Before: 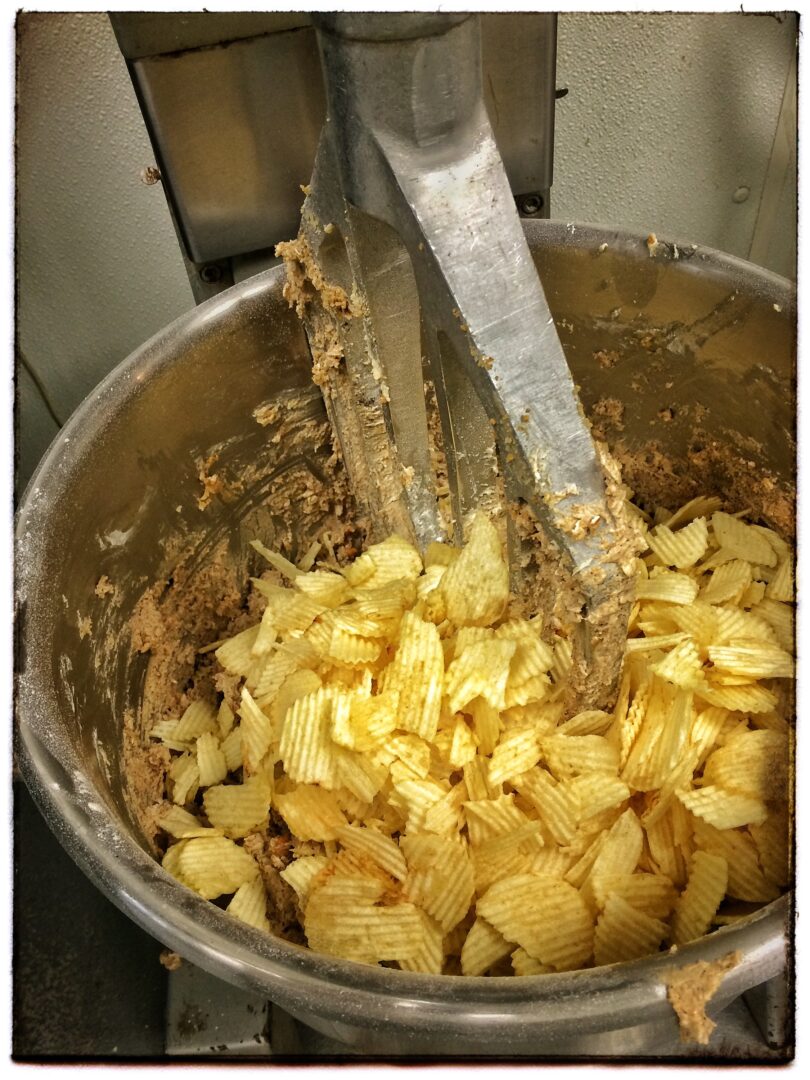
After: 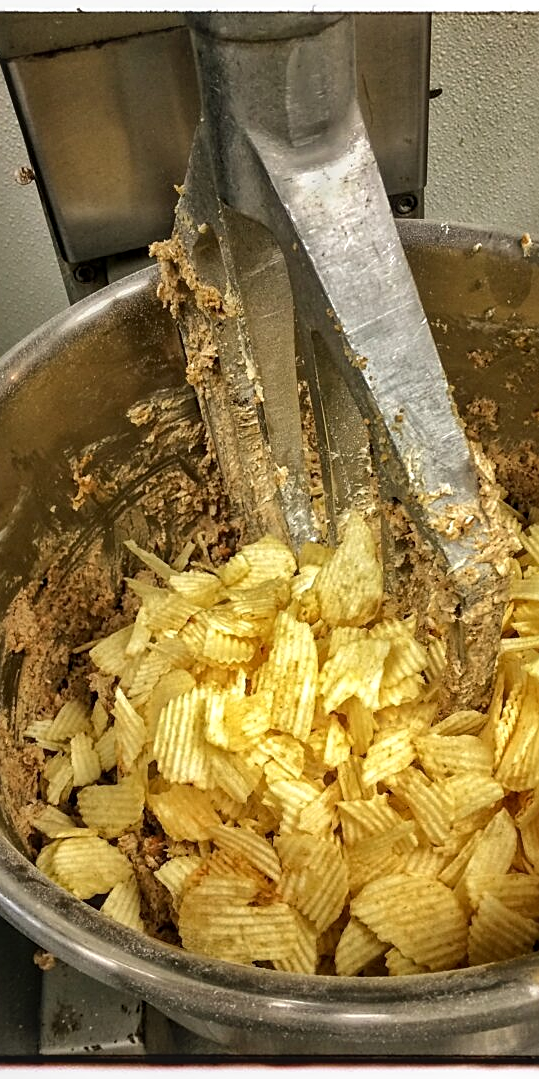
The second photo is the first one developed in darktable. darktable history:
crop and rotate: left 15.644%, right 17.752%
contrast brightness saturation: contrast 0.051
sharpen: on, module defaults
exposure: compensate highlight preservation false
local contrast: on, module defaults
